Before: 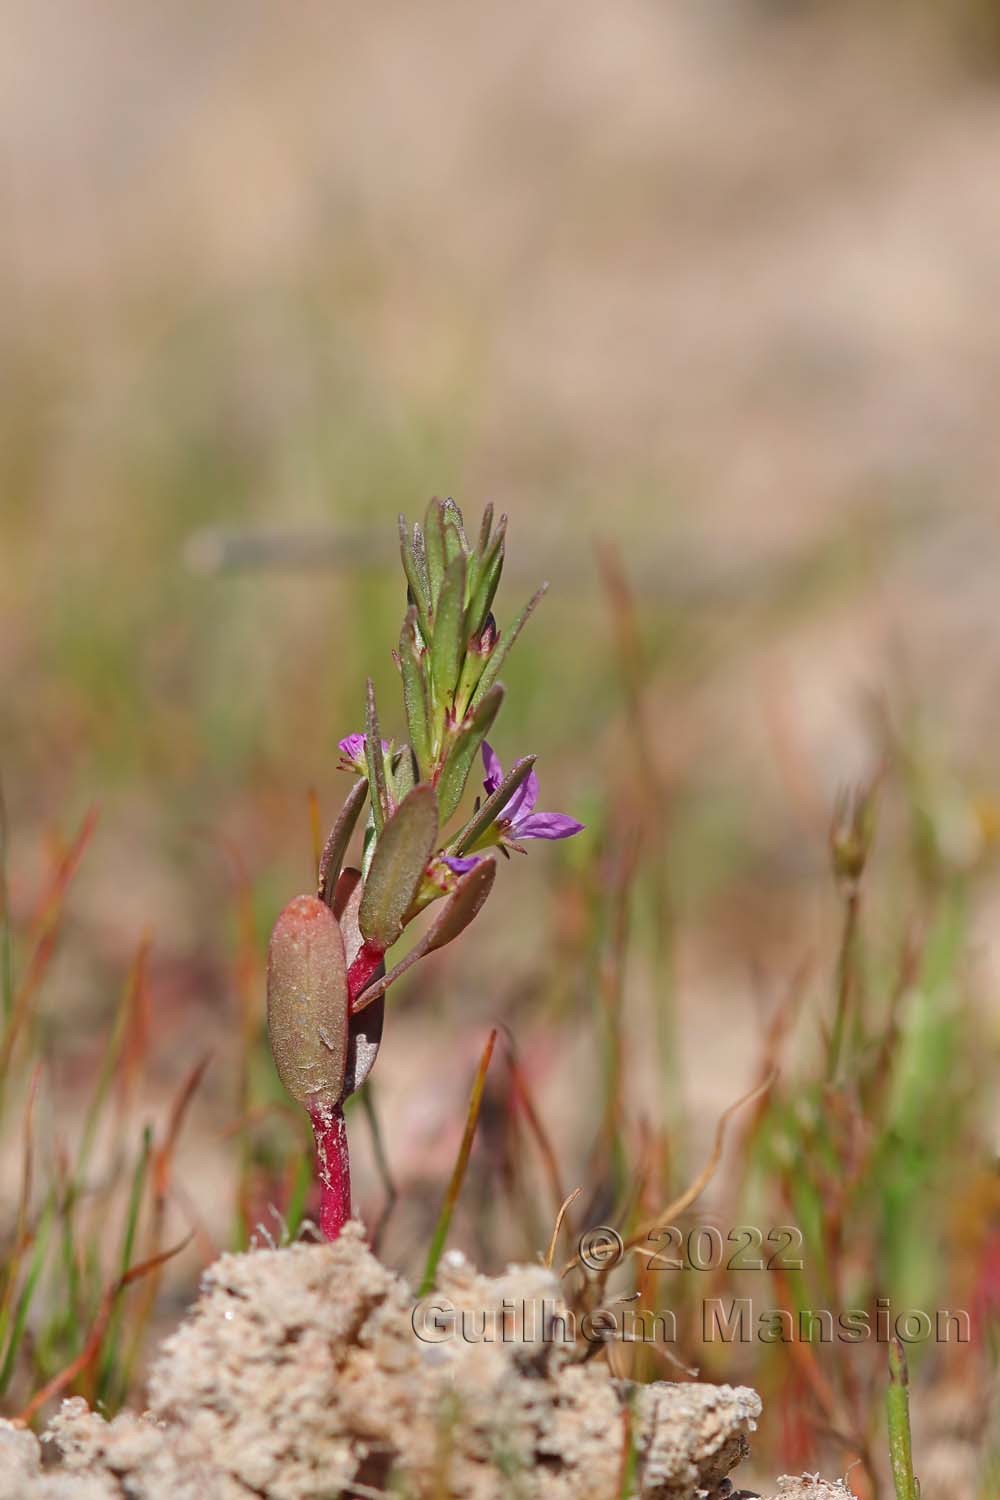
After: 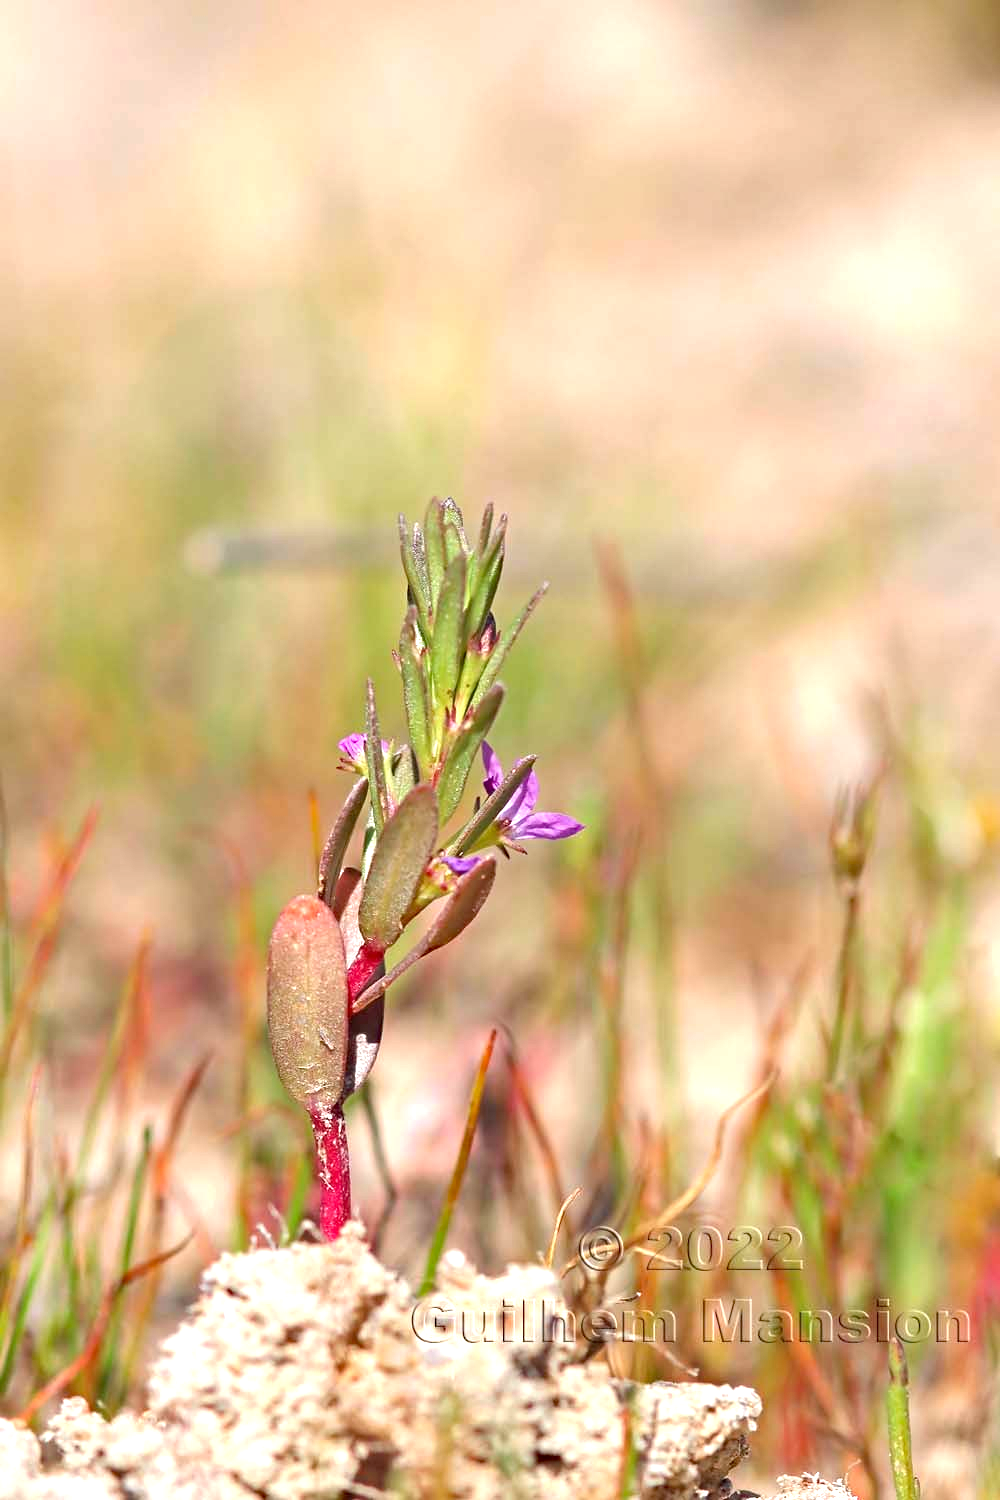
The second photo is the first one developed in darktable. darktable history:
haze removal: compatibility mode true, adaptive false
exposure: black level correction 0, exposure 1.097 EV, compensate highlight preservation false
